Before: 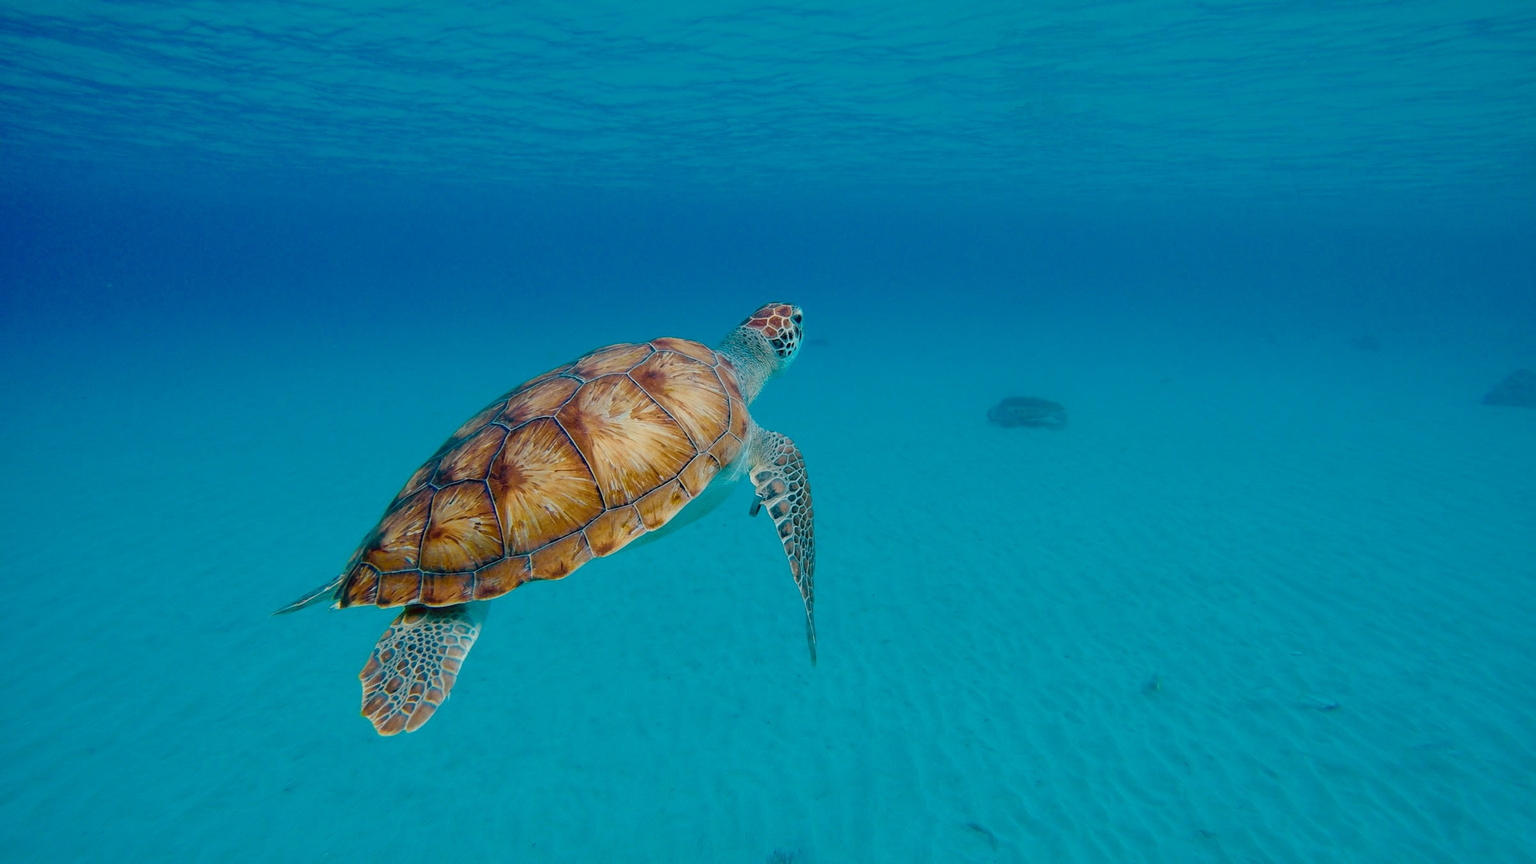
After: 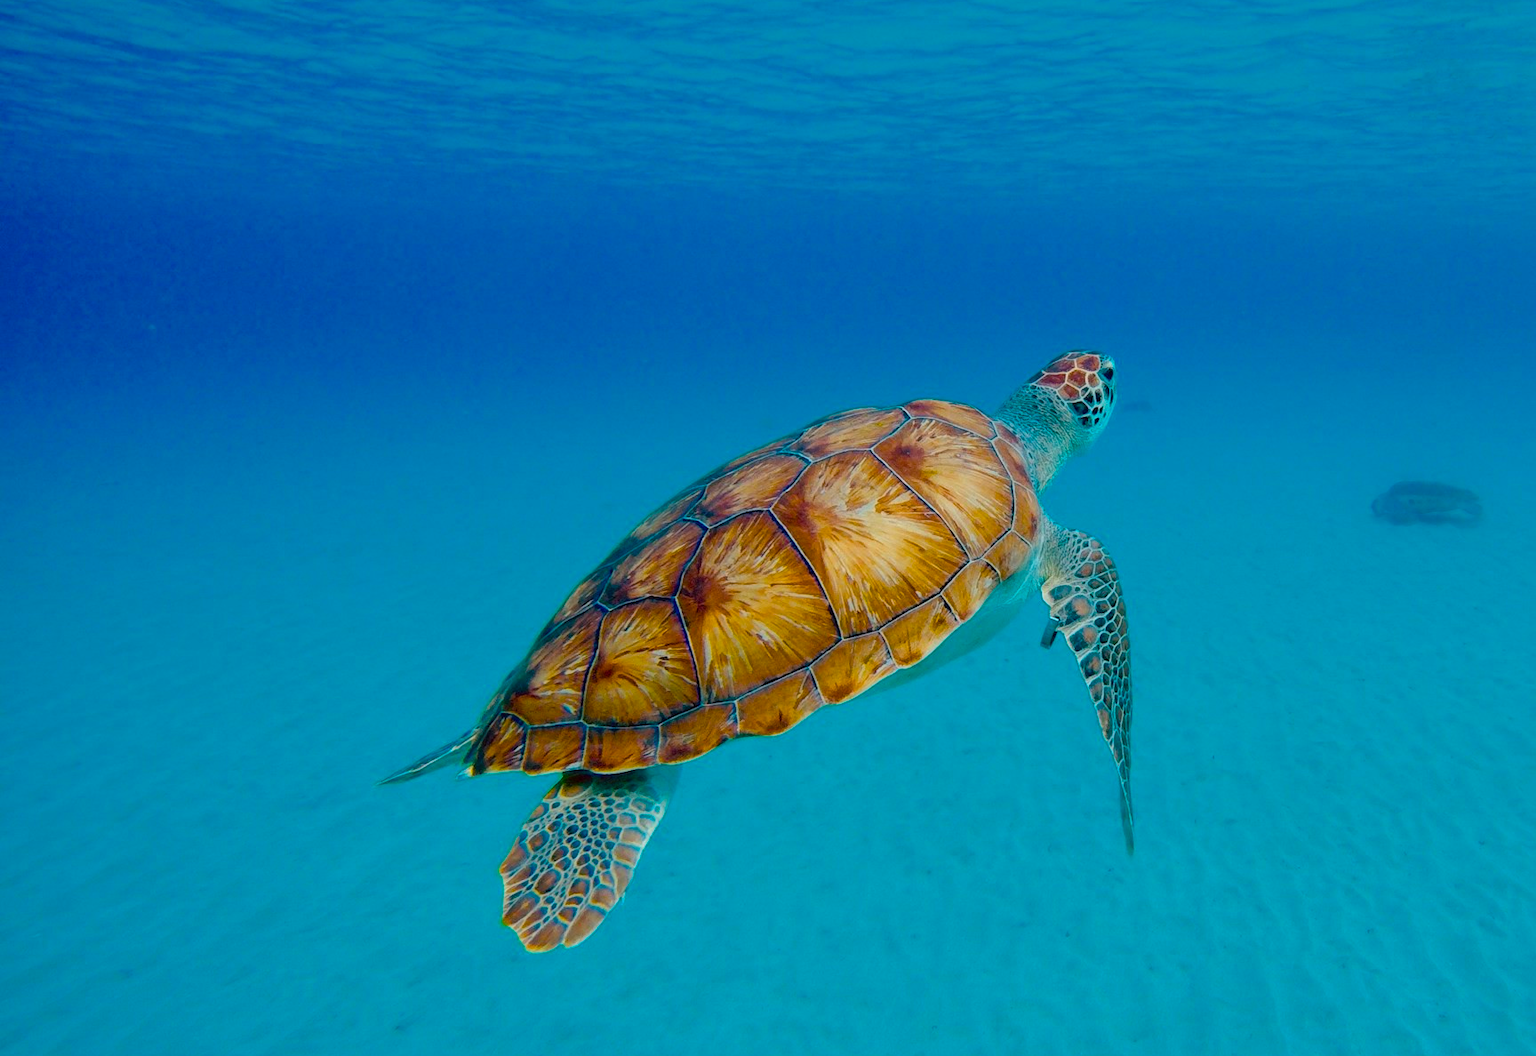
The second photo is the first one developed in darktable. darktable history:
crop: top 5.803%, right 27.864%, bottom 5.804%
color balance rgb: linear chroma grading › global chroma 15%, perceptual saturation grading › global saturation 30%
local contrast: mode bilateral grid, contrast 15, coarseness 36, detail 105%, midtone range 0.2
